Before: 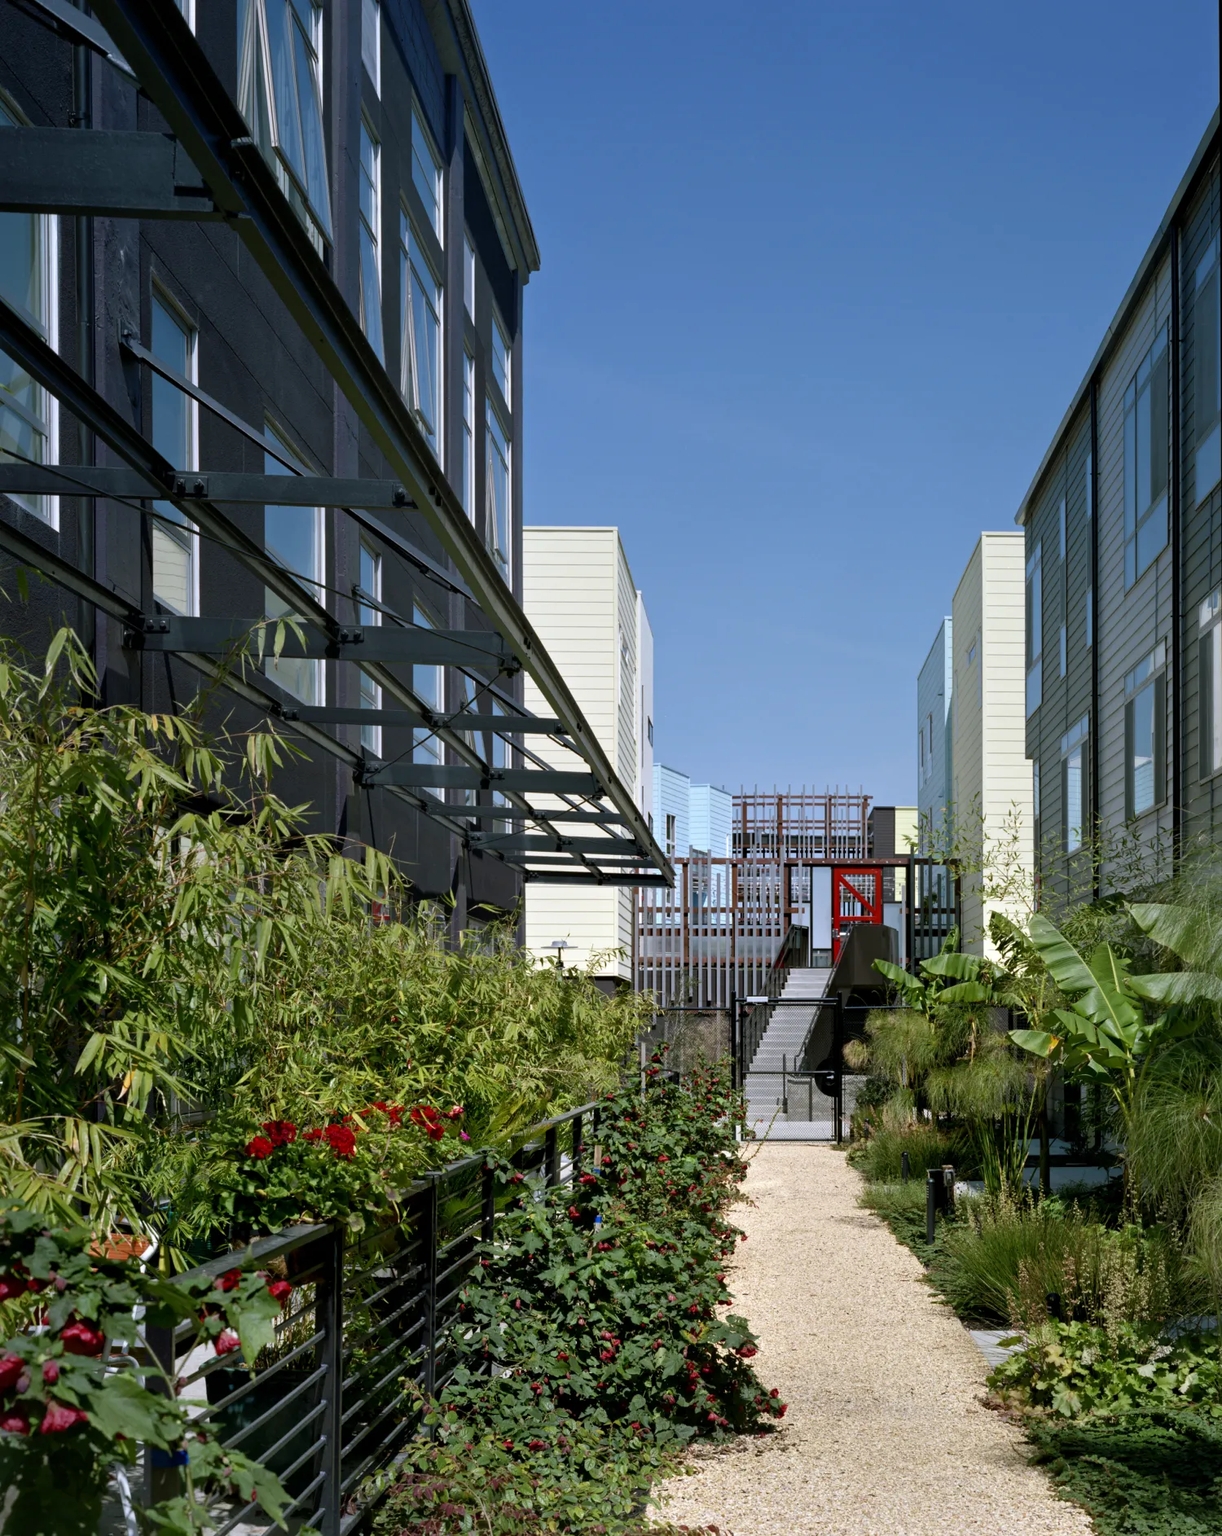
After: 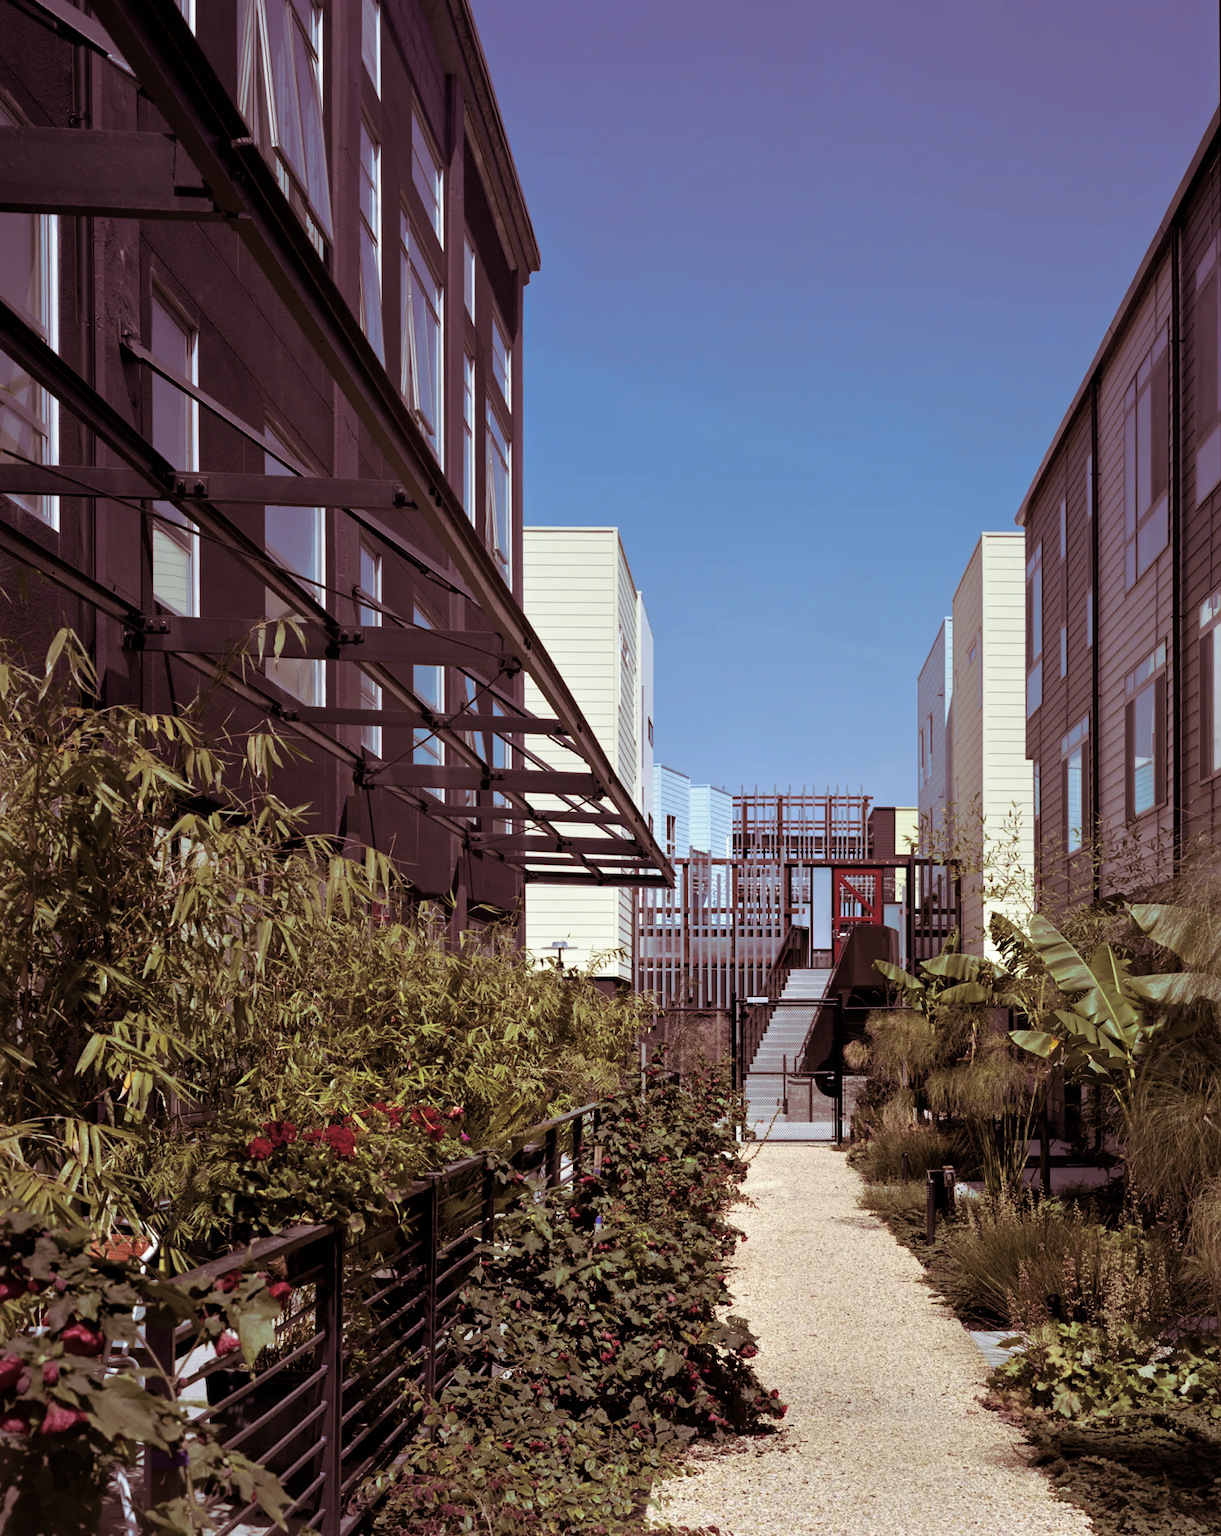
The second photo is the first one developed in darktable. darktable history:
split-toning: on, module defaults
